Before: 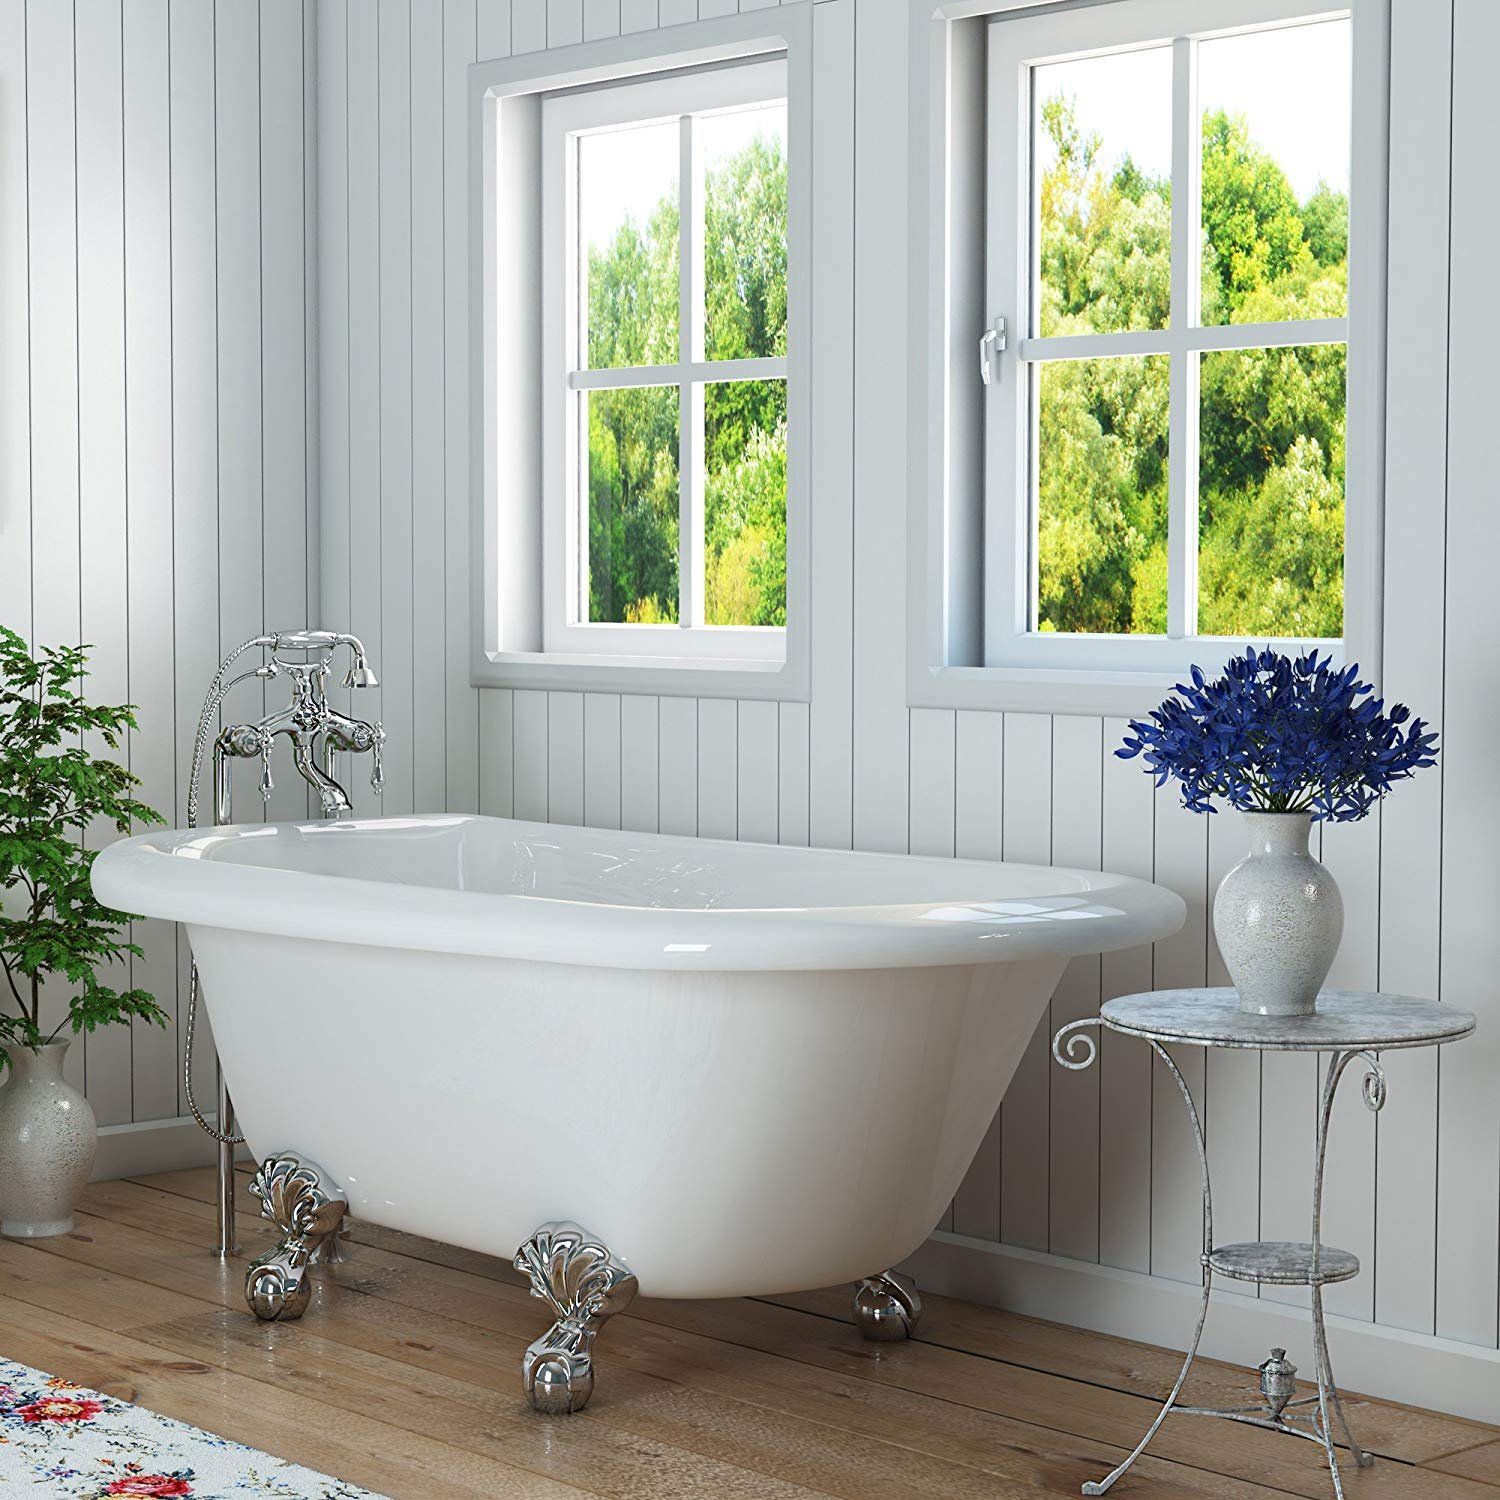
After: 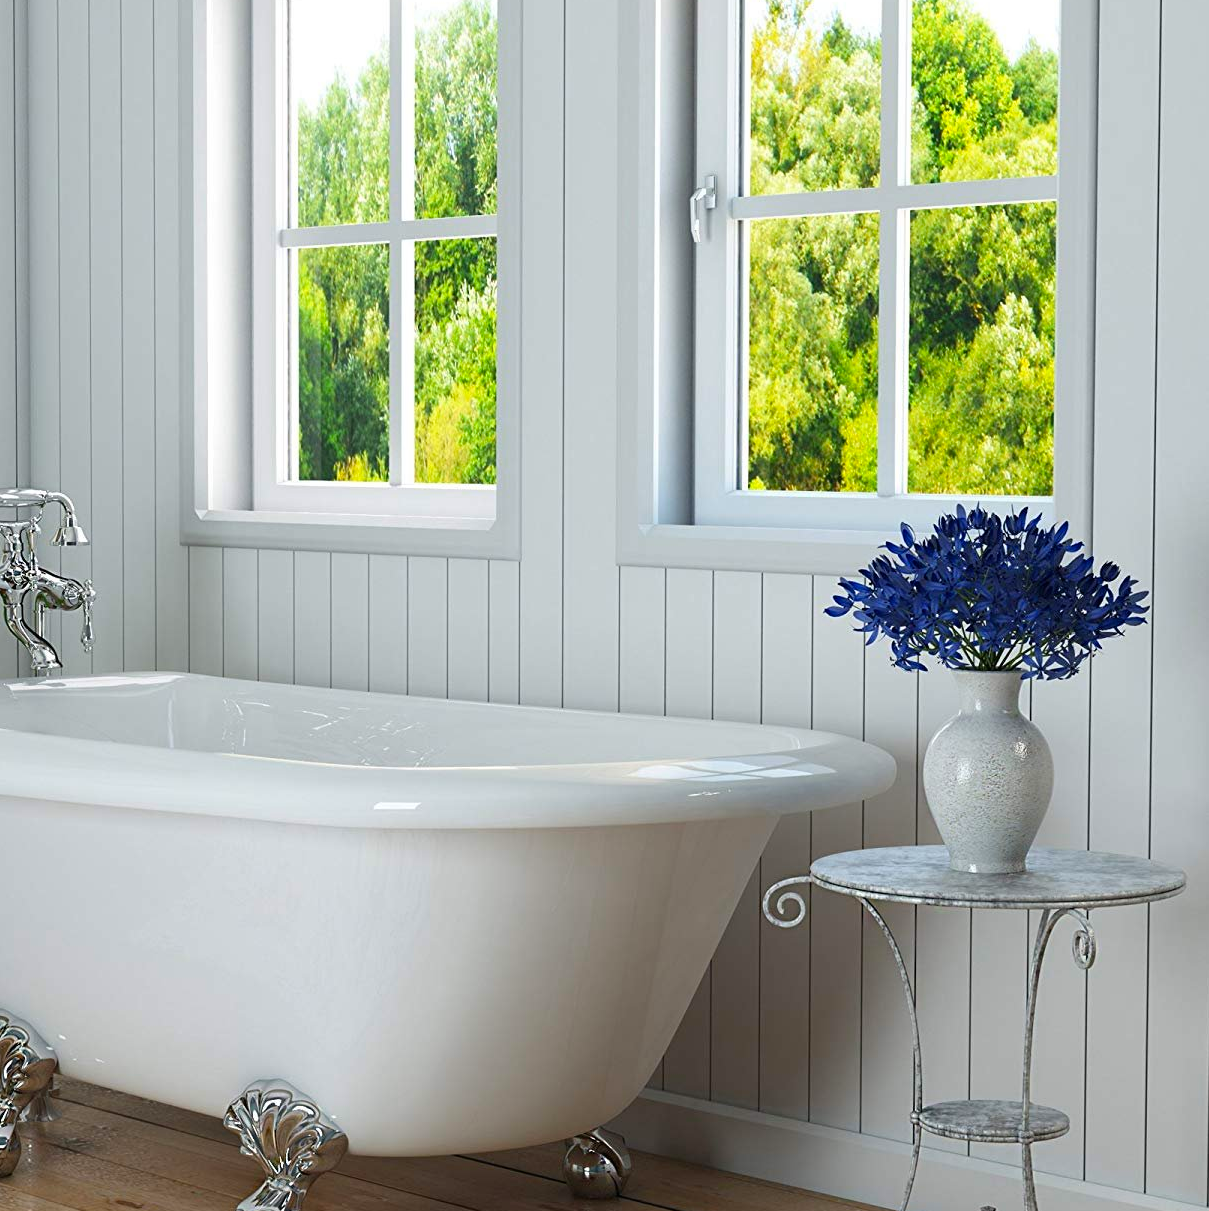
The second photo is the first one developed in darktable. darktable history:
color balance rgb: global offset › hue 170.27°, perceptual saturation grading › global saturation 16.7%, global vibrance 1.959%
crop: left 19.354%, top 9.474%, bottom 9.764%
